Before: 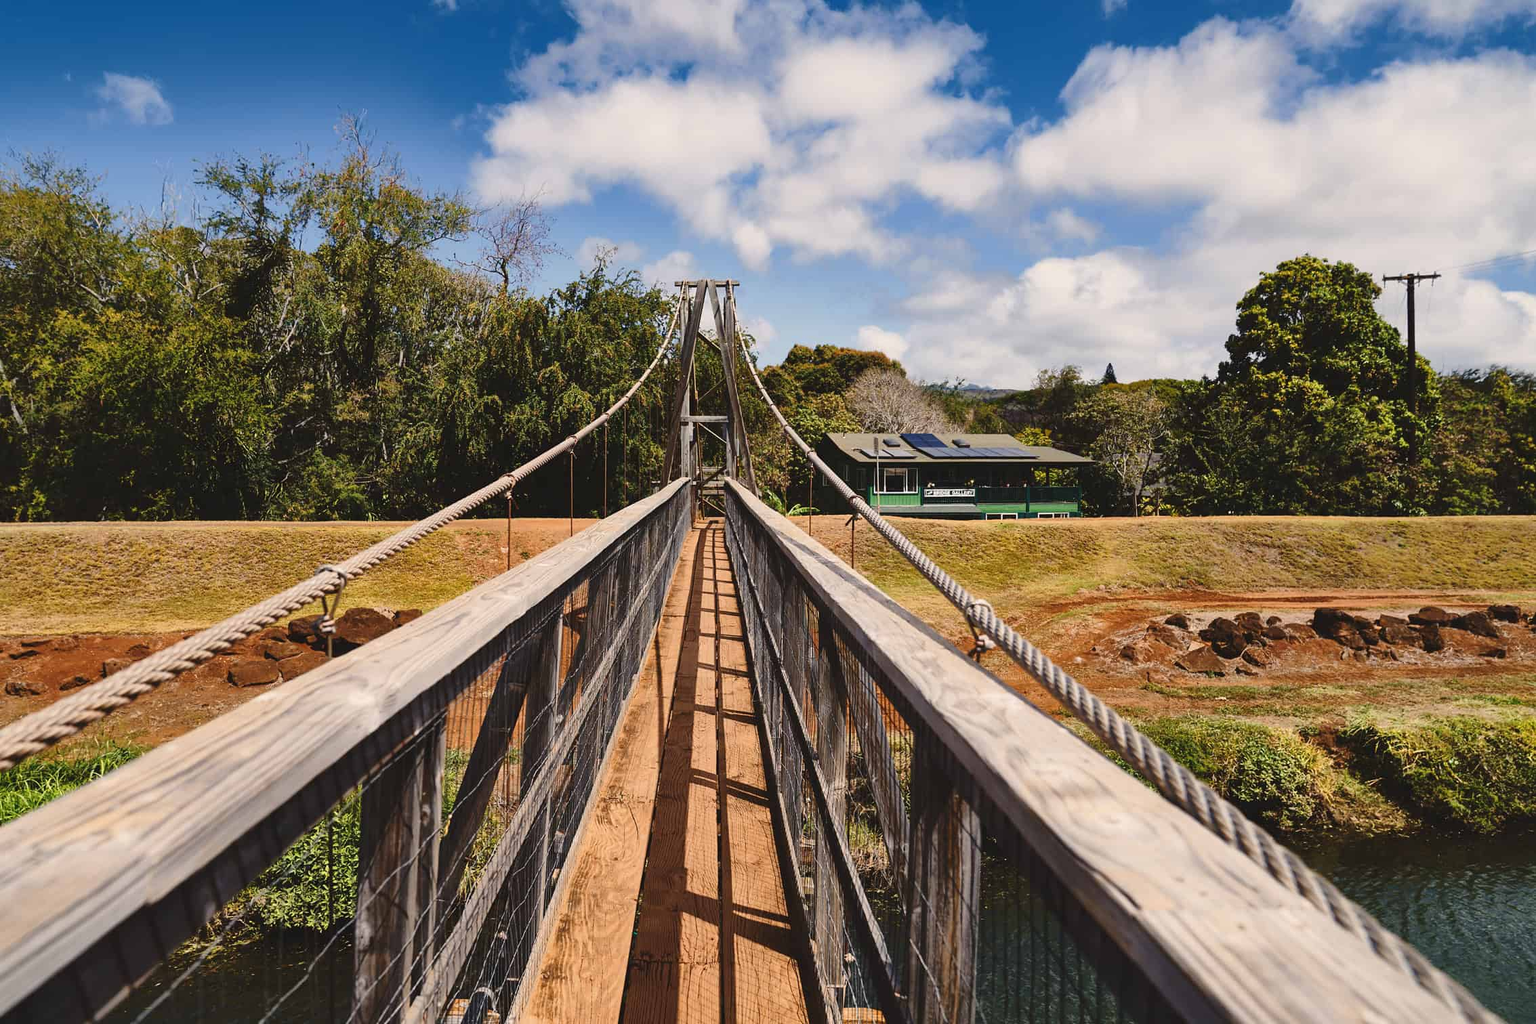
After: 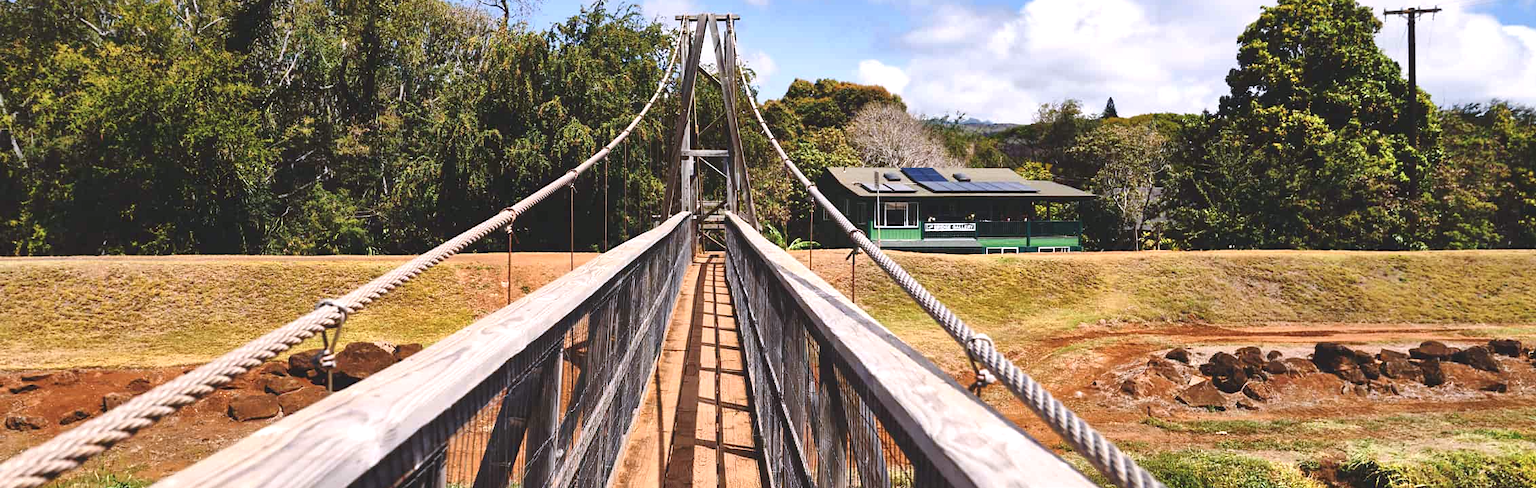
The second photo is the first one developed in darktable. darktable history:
exposure: black level correction -0.002, exposure 0.53 EV, compensate highlight preservation false
crop and rotate: top 26.073%, bottom 26.269%
color calibration: illuminant as shot in camera, x 0.358, y 0.373, temperature 4628.91 K
